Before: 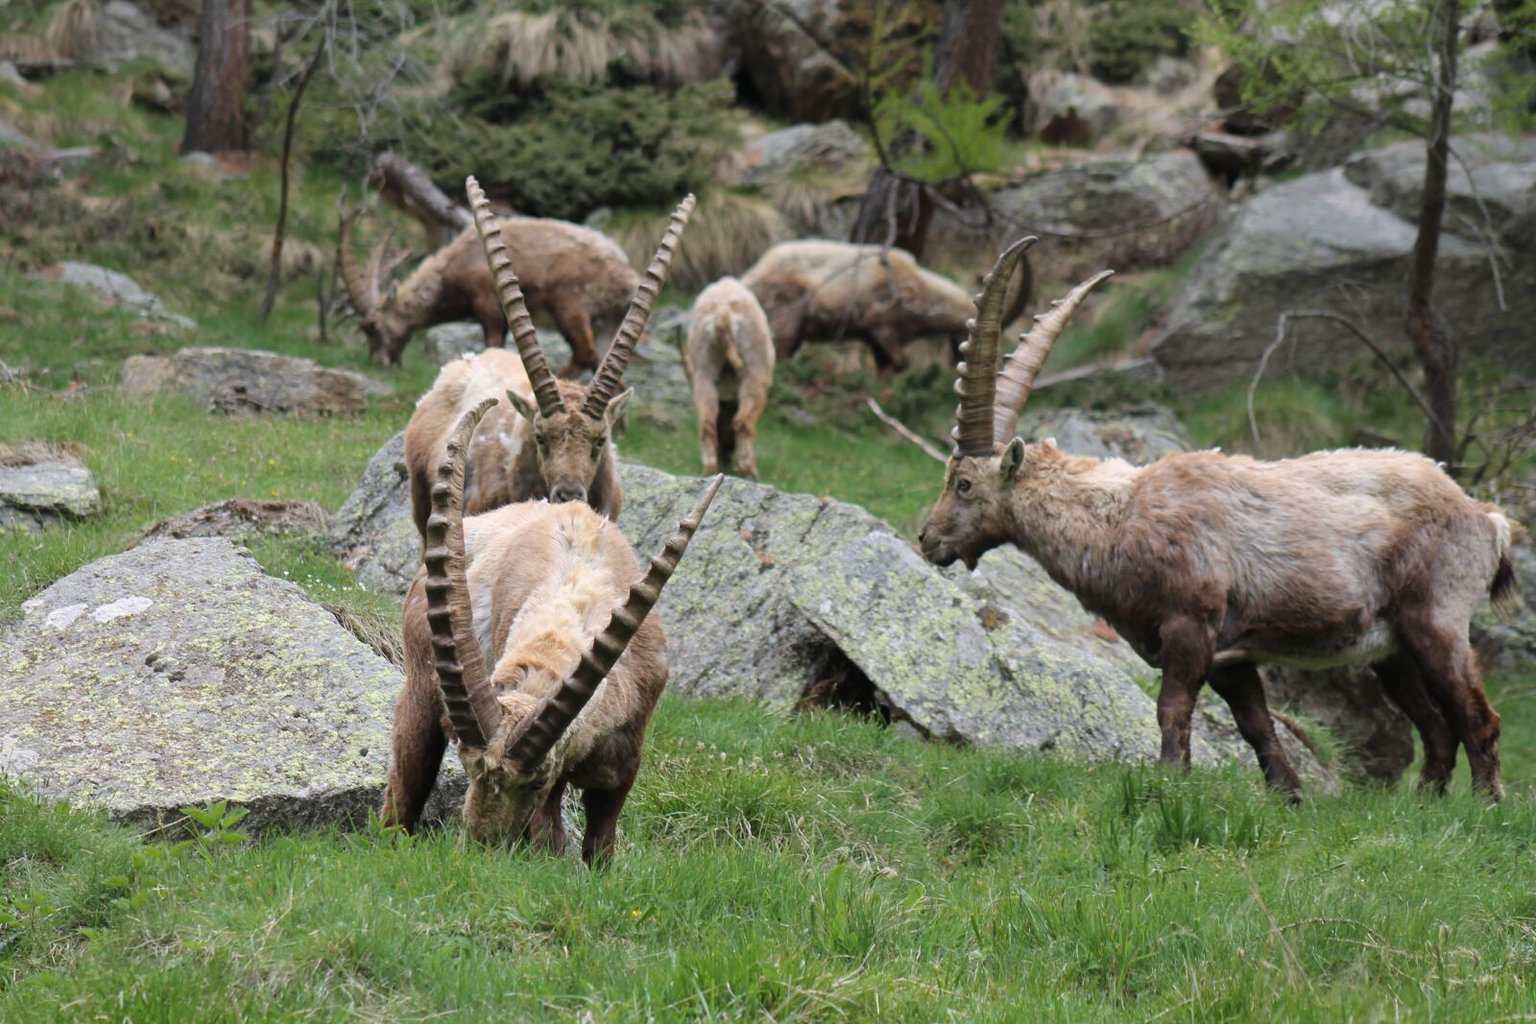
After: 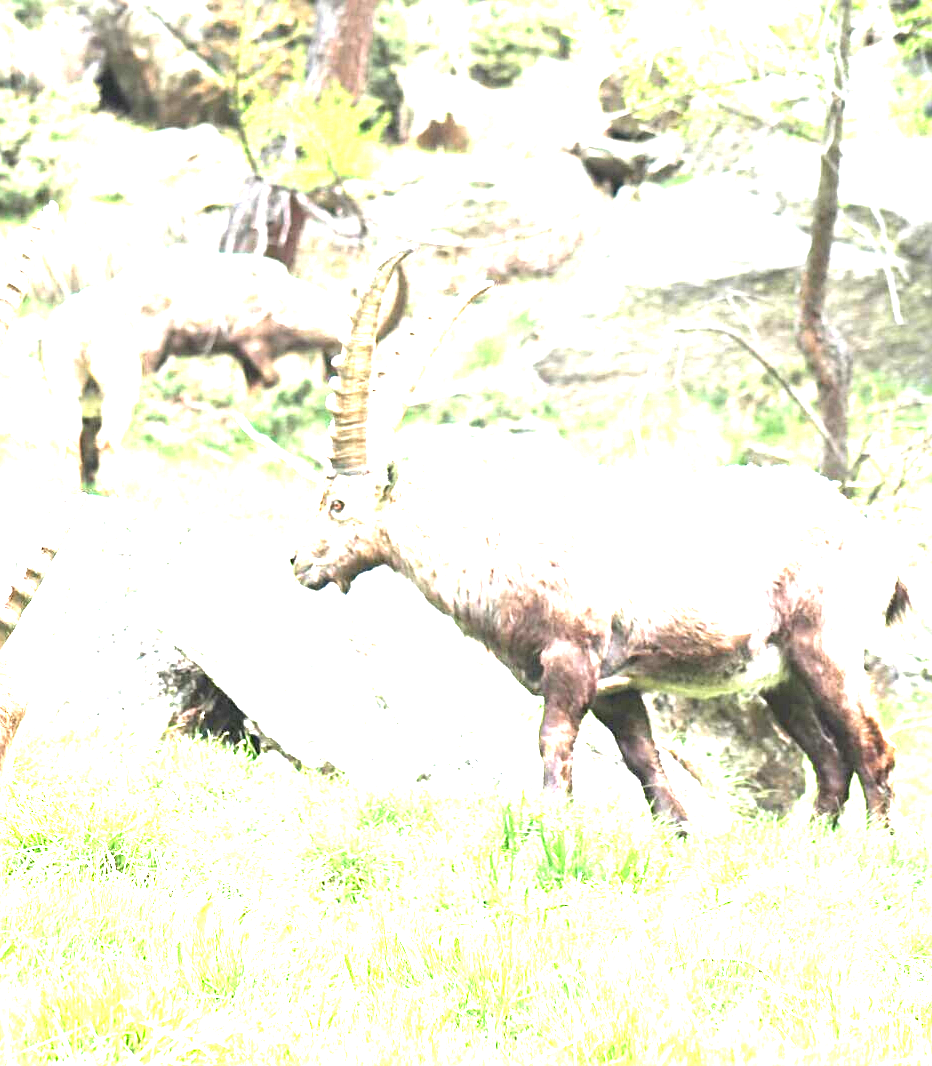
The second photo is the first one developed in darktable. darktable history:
exposure: black level correction 0, exposure 4 EV, compensate highlight preservation false
crop: left 41.736%
sharpen: on, module defaults
